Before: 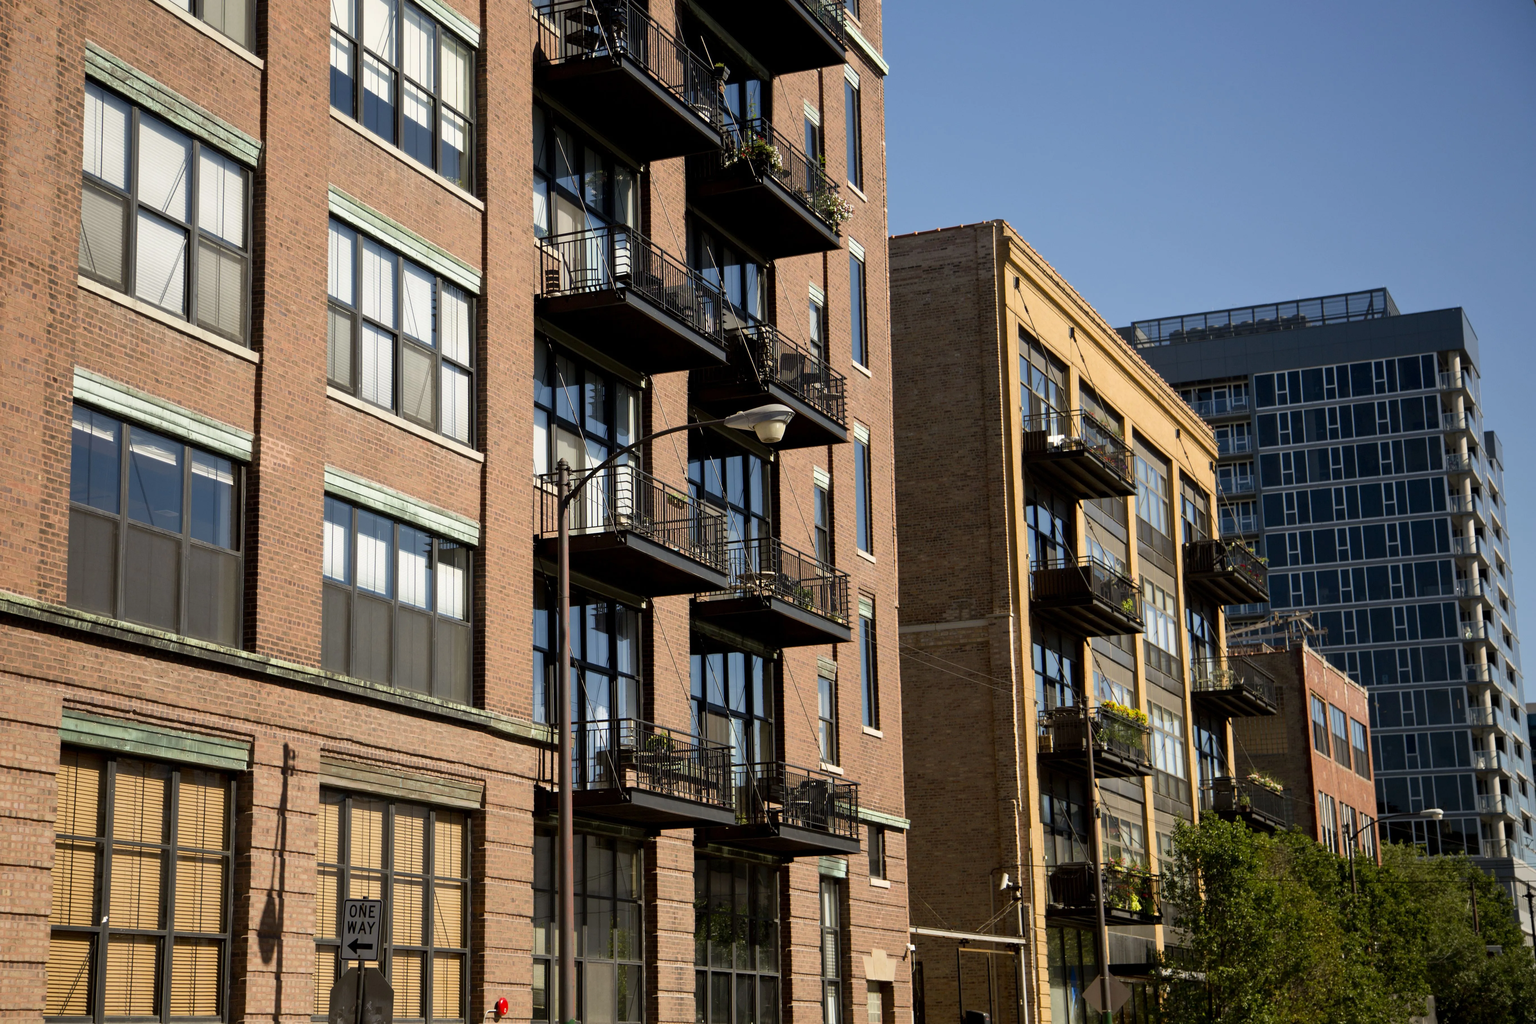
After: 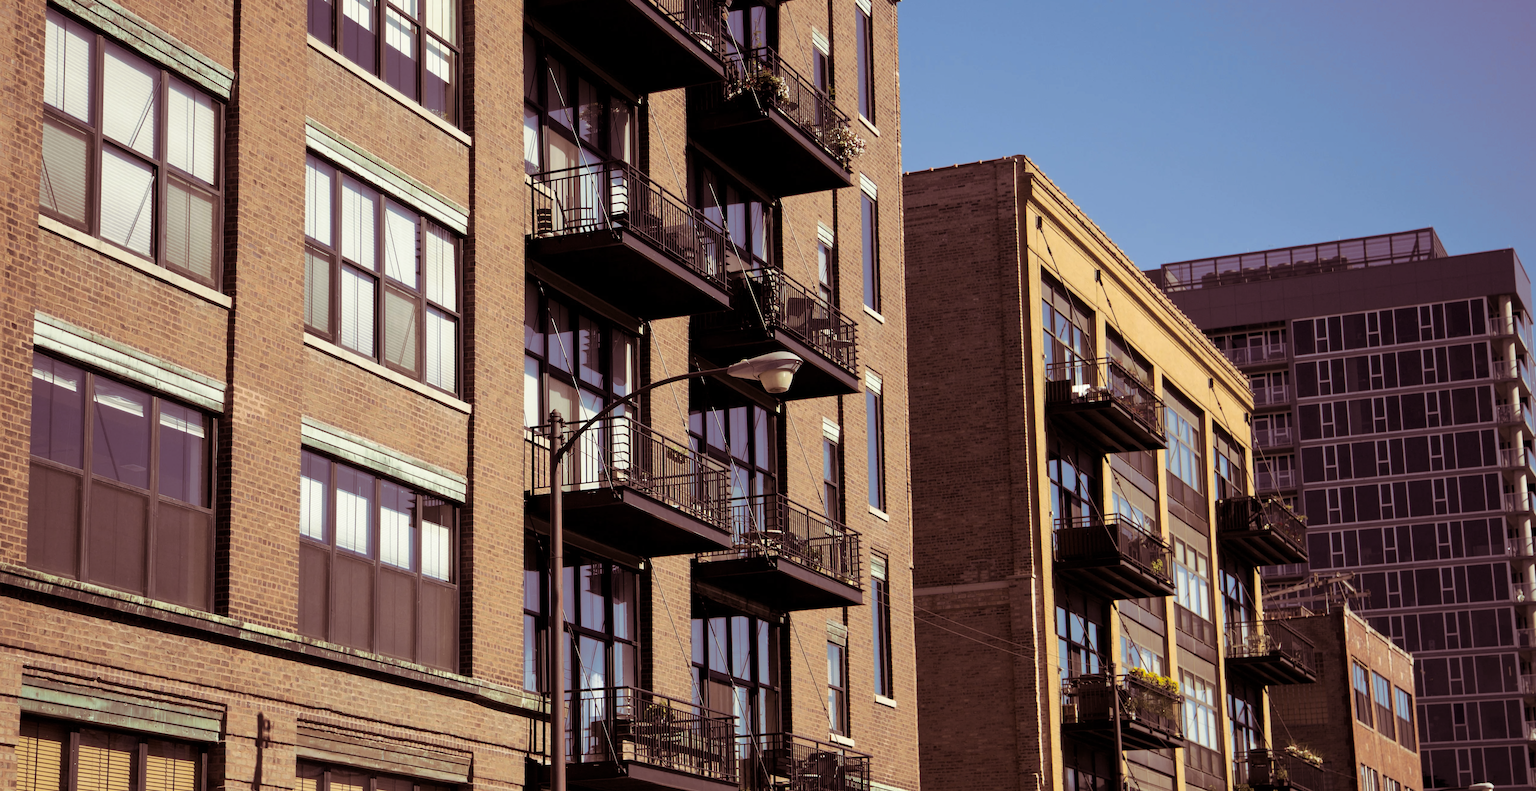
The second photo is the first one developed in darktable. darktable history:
crop: left 2.737%, top 7.287%, right 3.421%, bottom 20.179%
split-toning: on, module defaults
color contrast: green-magenta contrast 0.8, blue-yellow contrast 1.1, unbound 0
